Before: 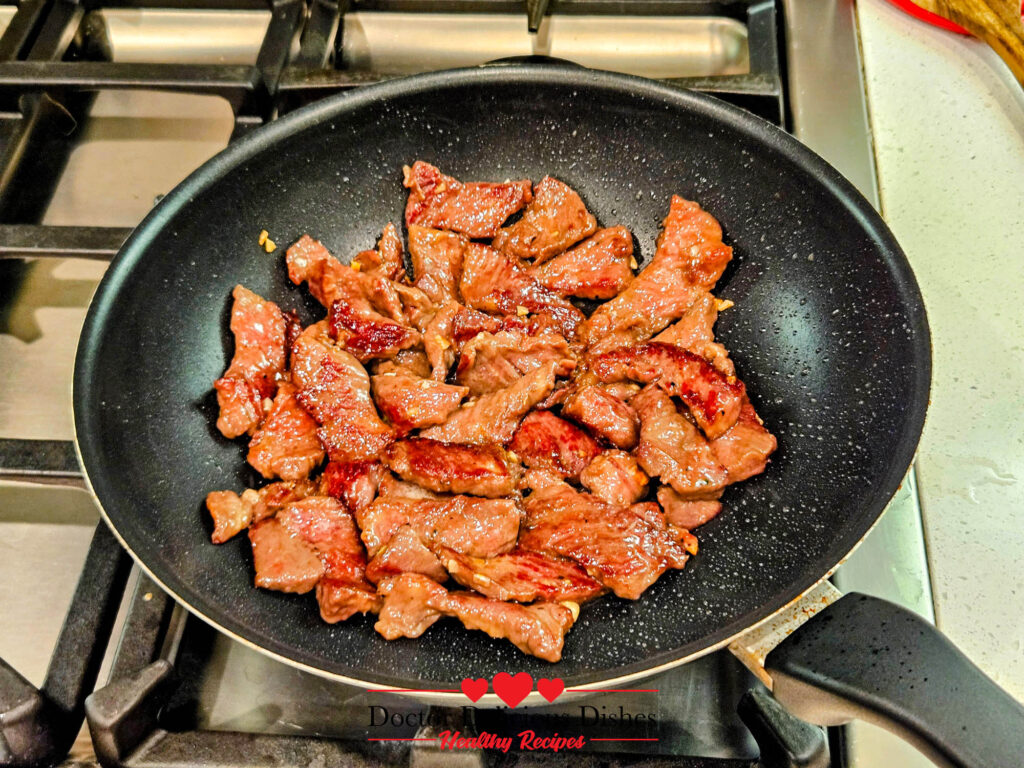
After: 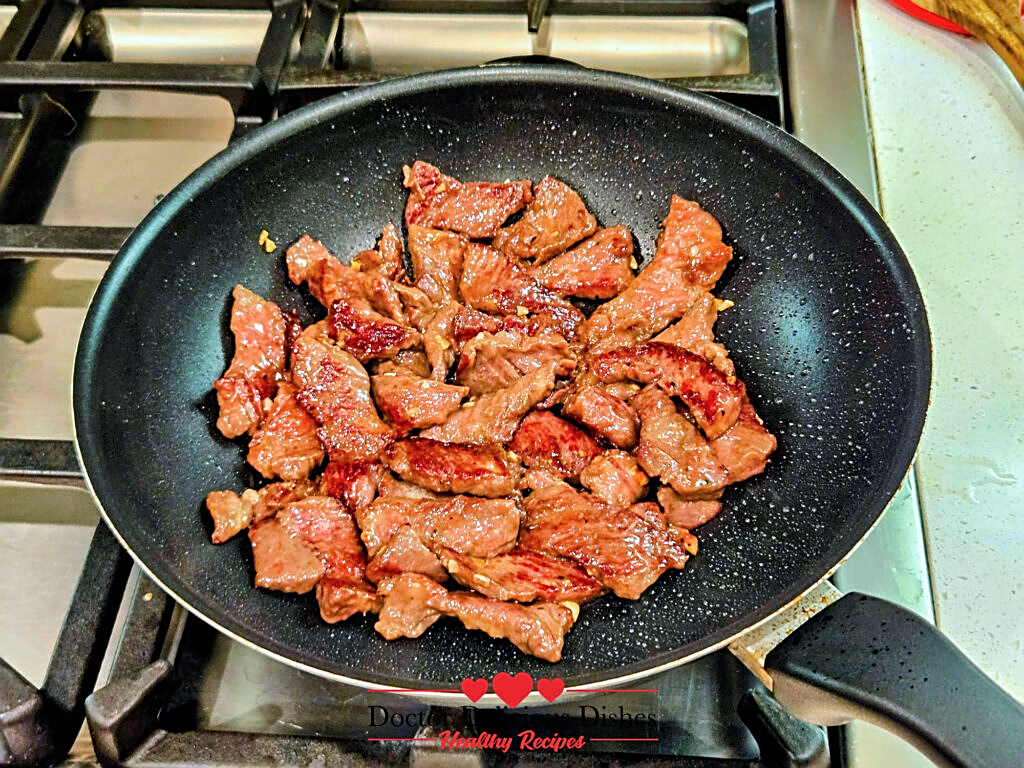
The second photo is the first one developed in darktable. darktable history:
velvia: on, module defaults
color calibration: x 0.37, y 0.382, temperature 4313.32 K
sharpen: on, module defaults
